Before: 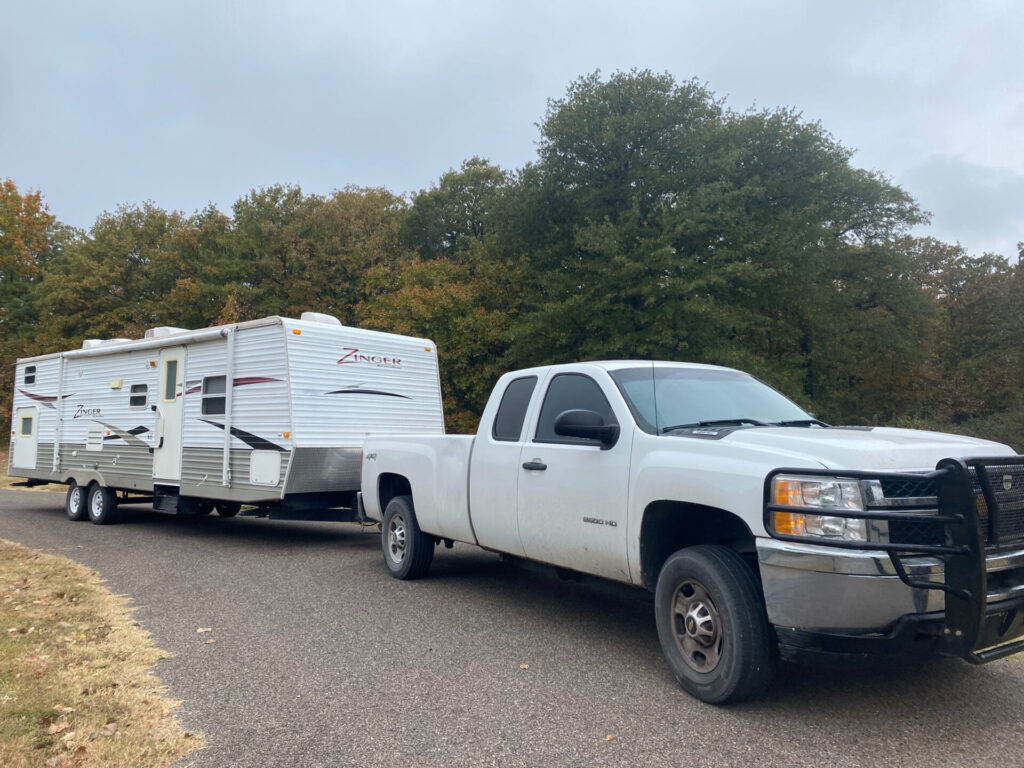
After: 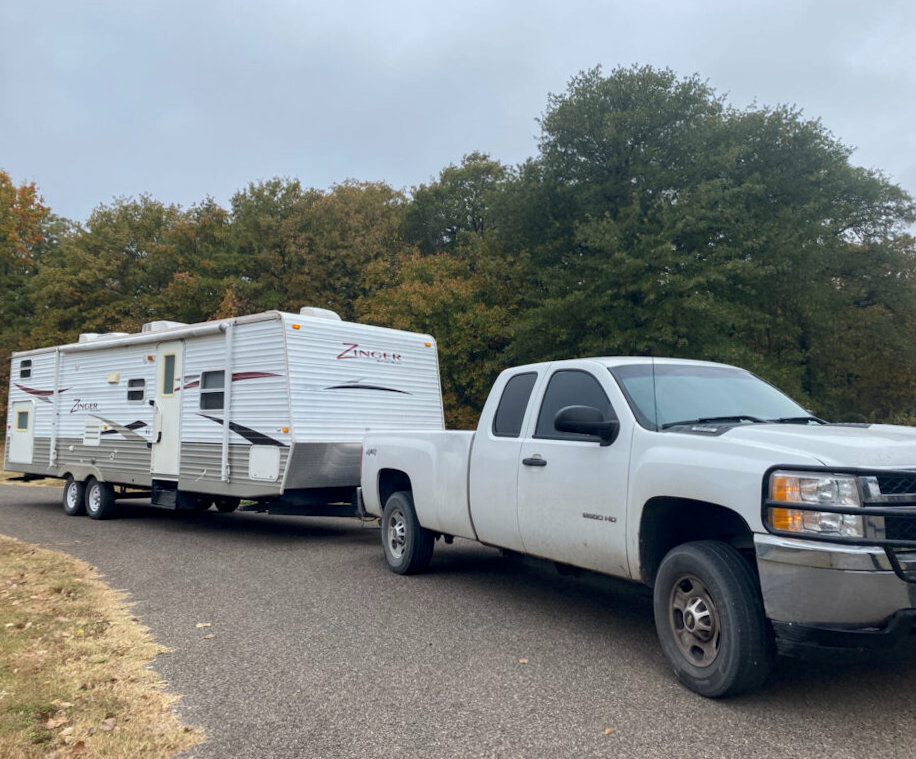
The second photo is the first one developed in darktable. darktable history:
local contrast: highlights 61%, shadows 106%, detail 107%, midtone range 0.529
crop: right 9.509%, bottom 0.031%
rotate and perspective: rotation 0.174°, lens shift (vertical) 0.013, lens shift (horizontal) 0.019, shear 0.001, automatic cropping original format, crop left 0.007, crop right 0.991, crop top 0.016, crop bottom 0.997
